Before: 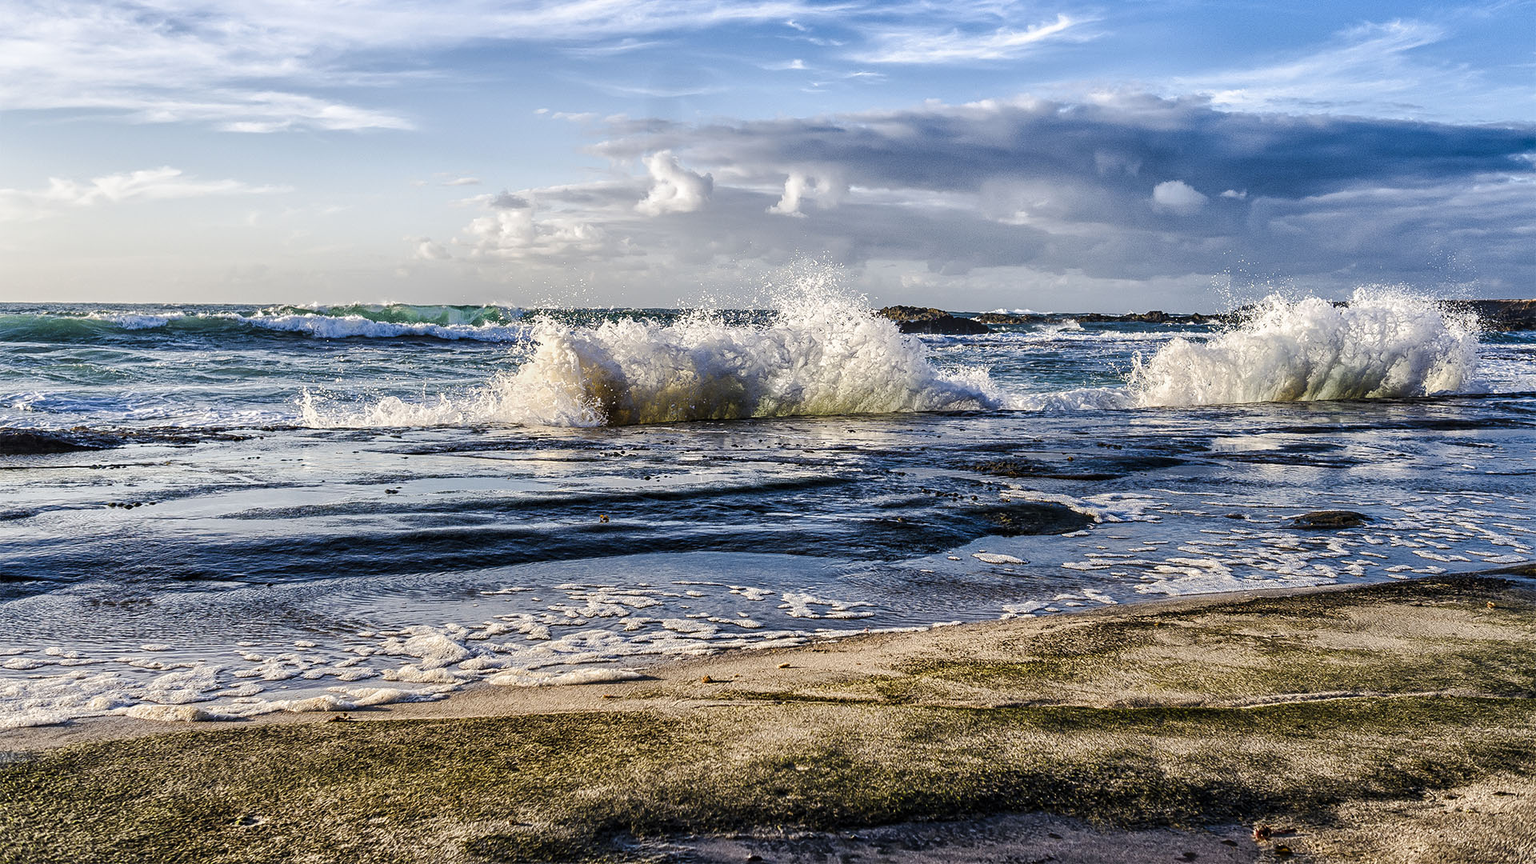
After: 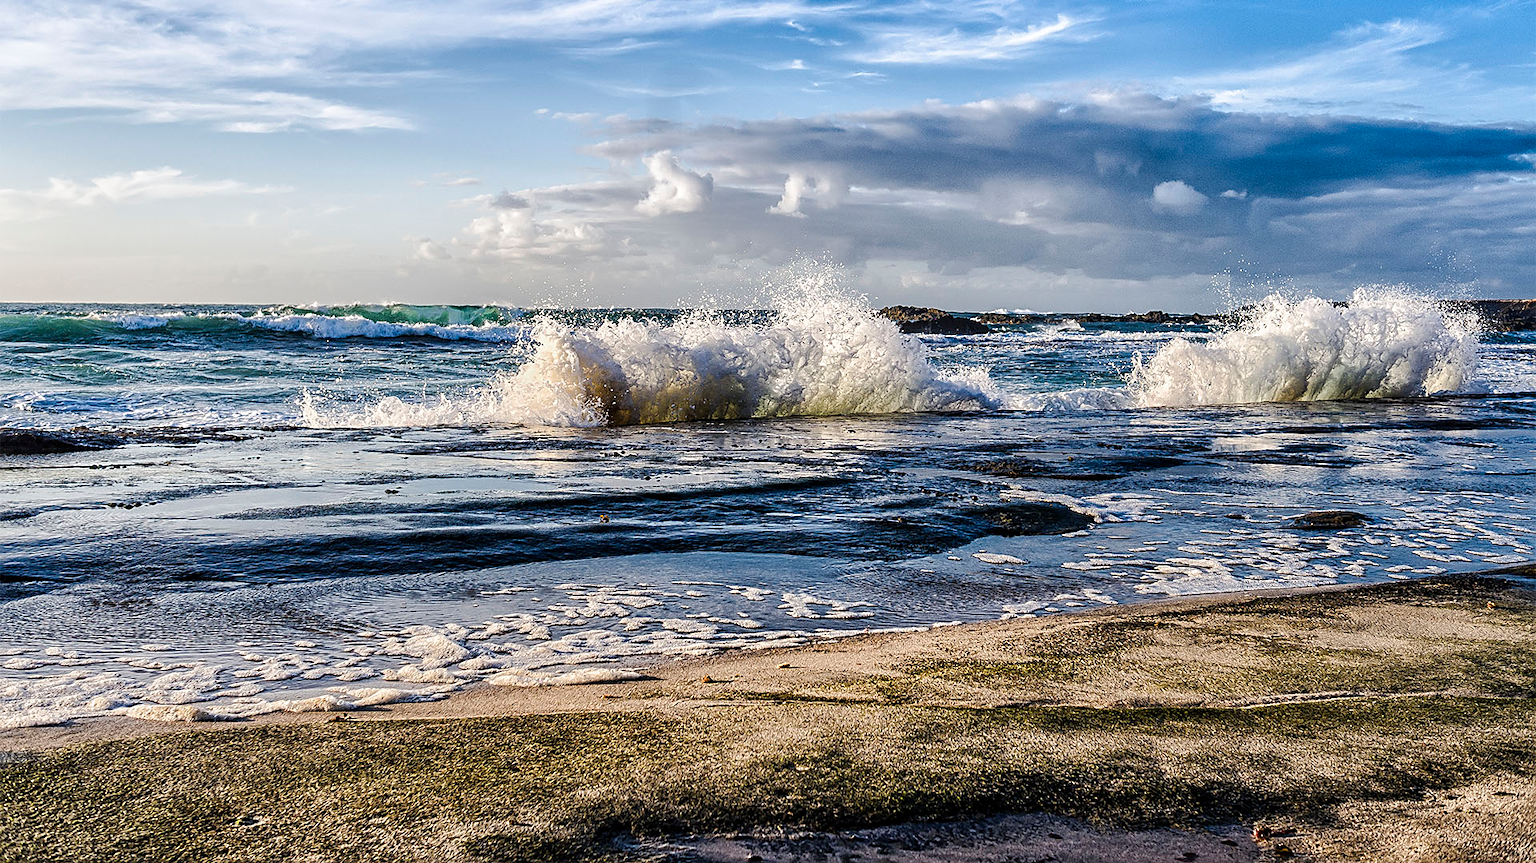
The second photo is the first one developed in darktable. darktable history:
crop: bottom 0.06%
sharpen: radius 1.877, amount 0.402, threshold 1.436
